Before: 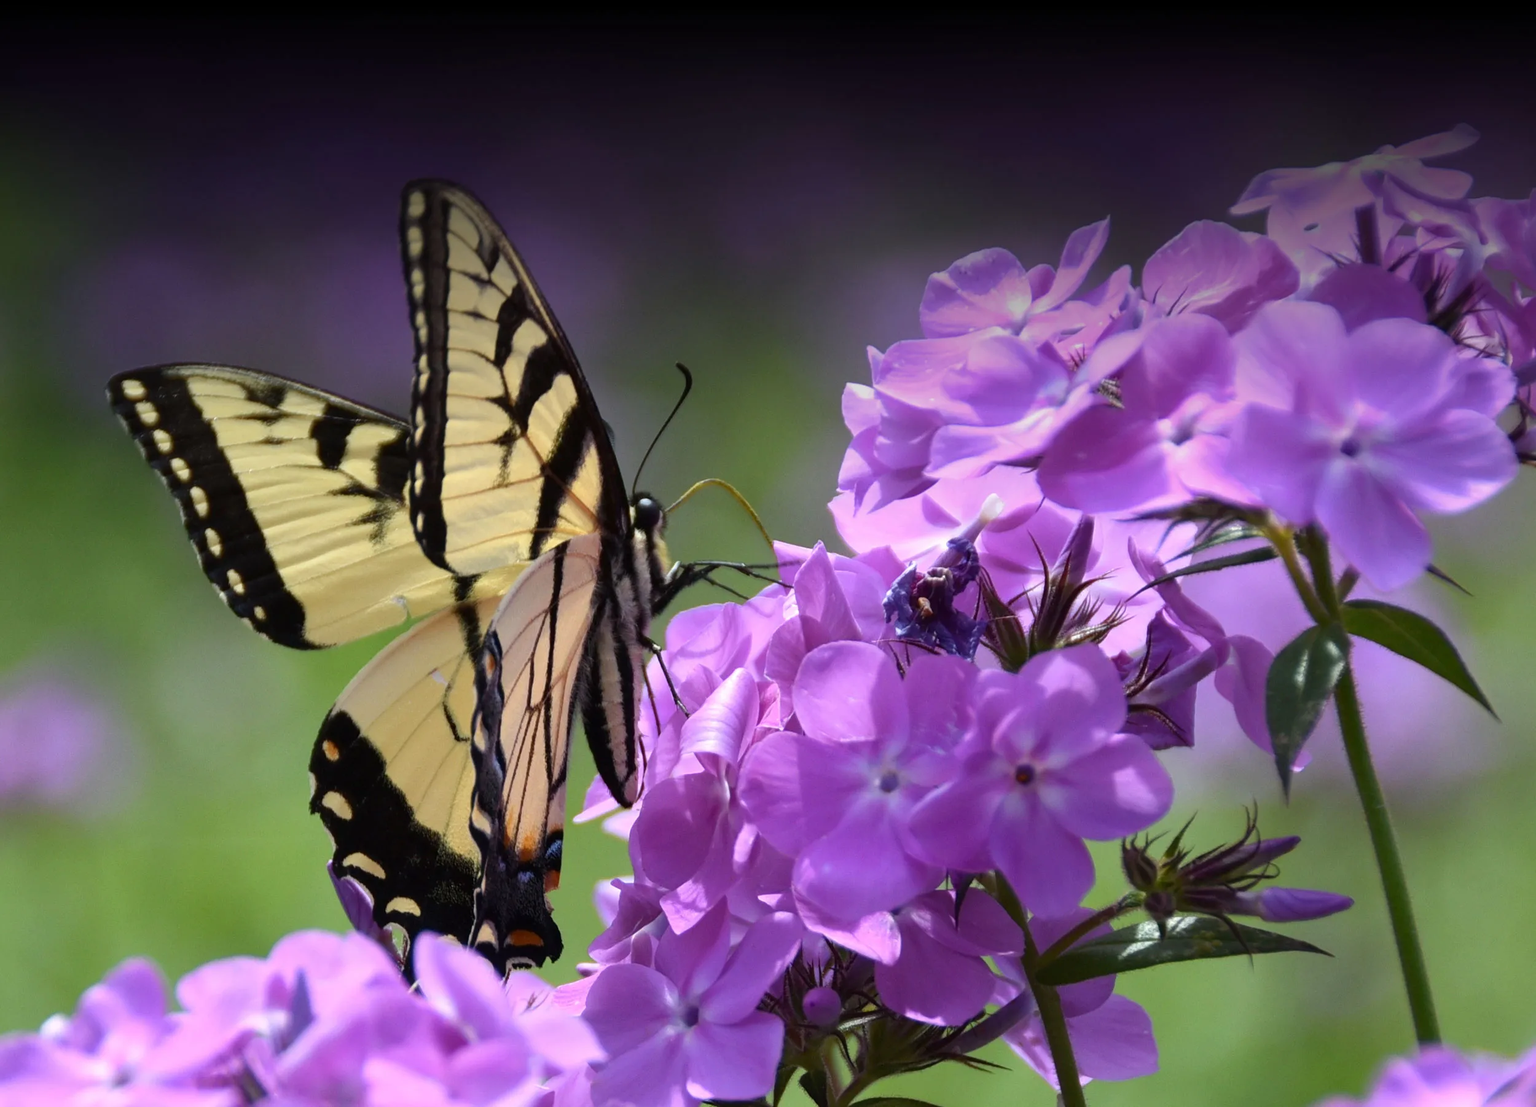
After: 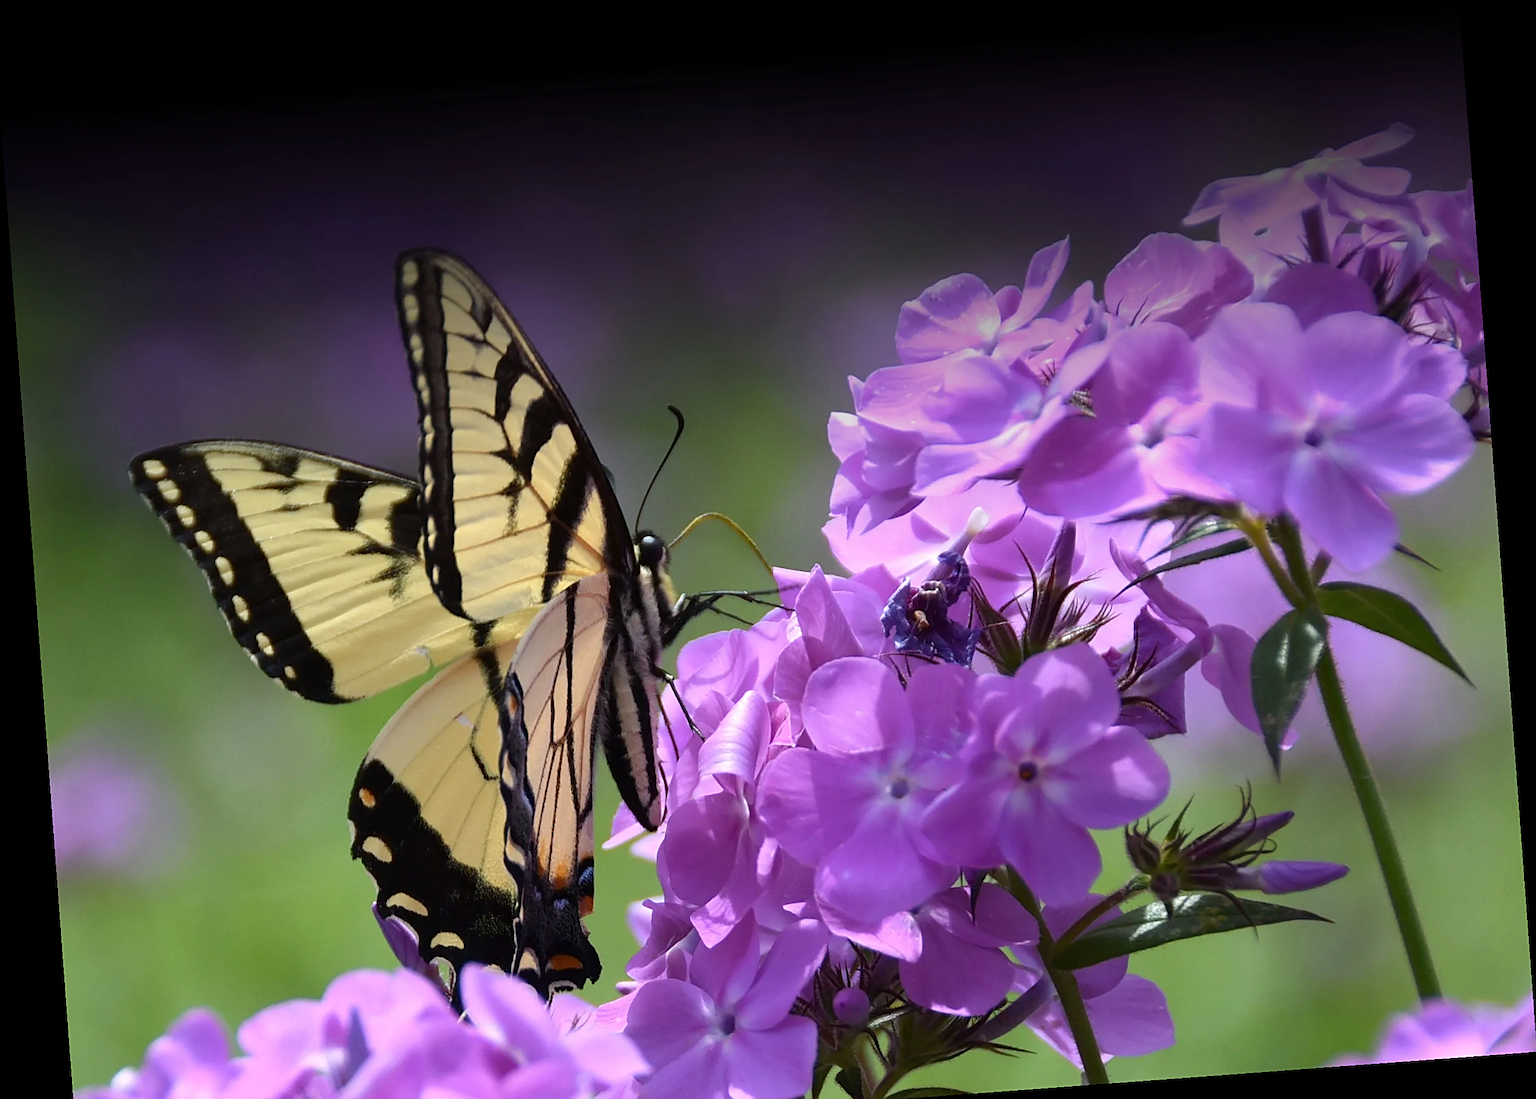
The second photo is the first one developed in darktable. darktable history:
rotate and perspective: rotation -4.25°, automatic cropping off
crop and rotate: top 0%, bottom 5.097%
sharpen: on, module defaults
